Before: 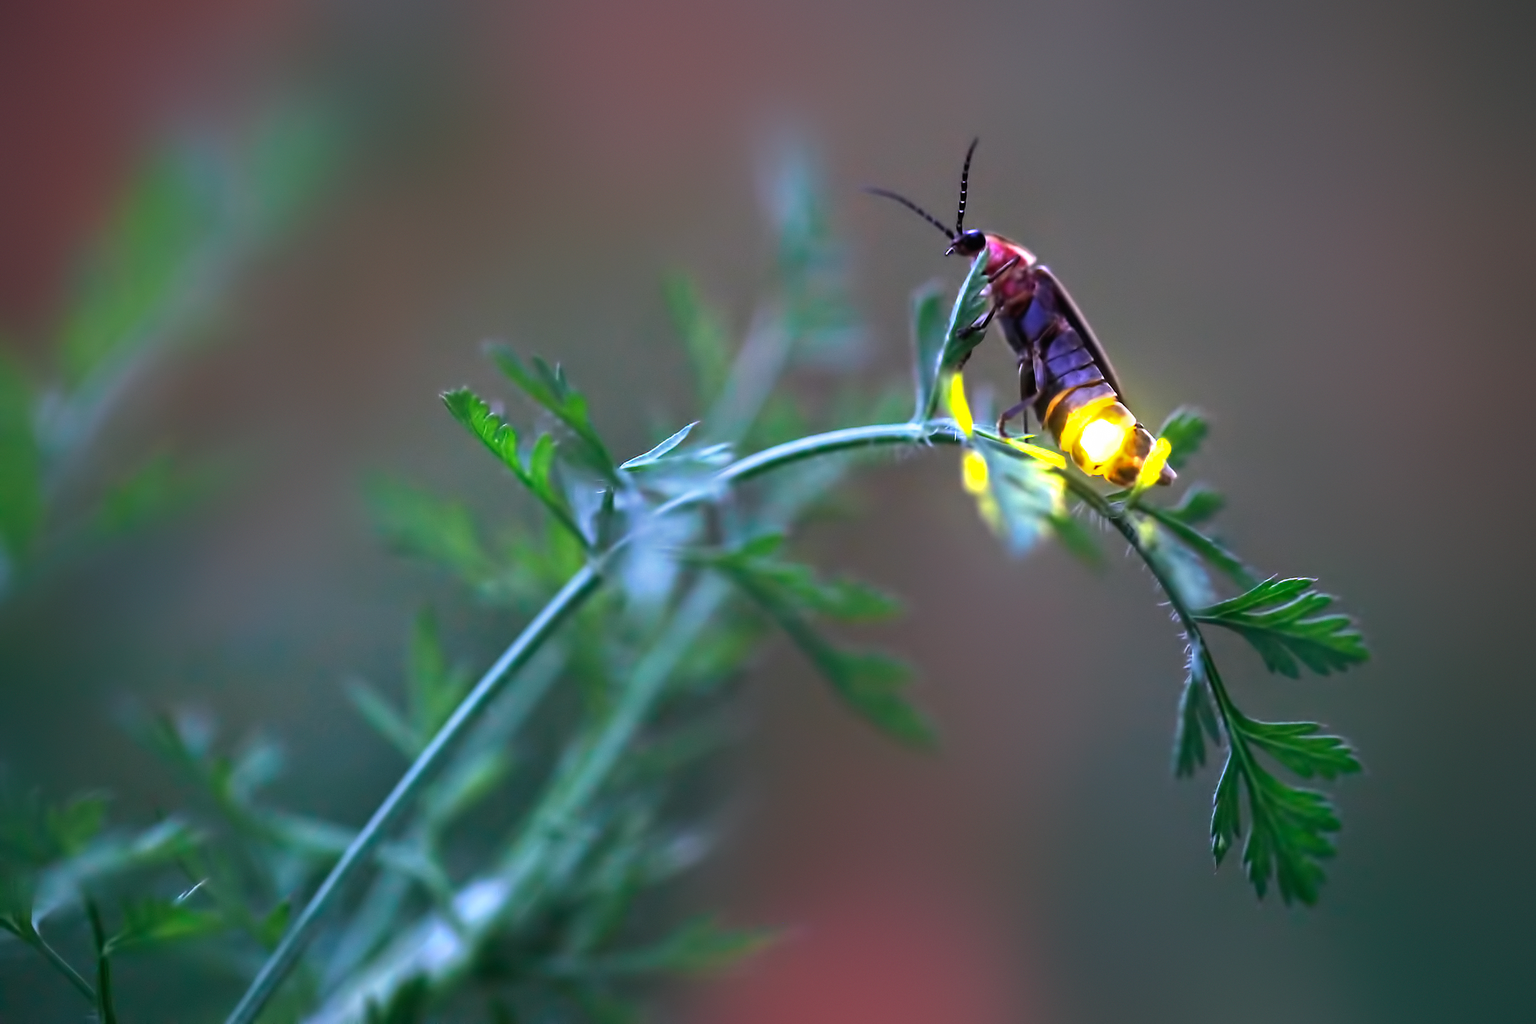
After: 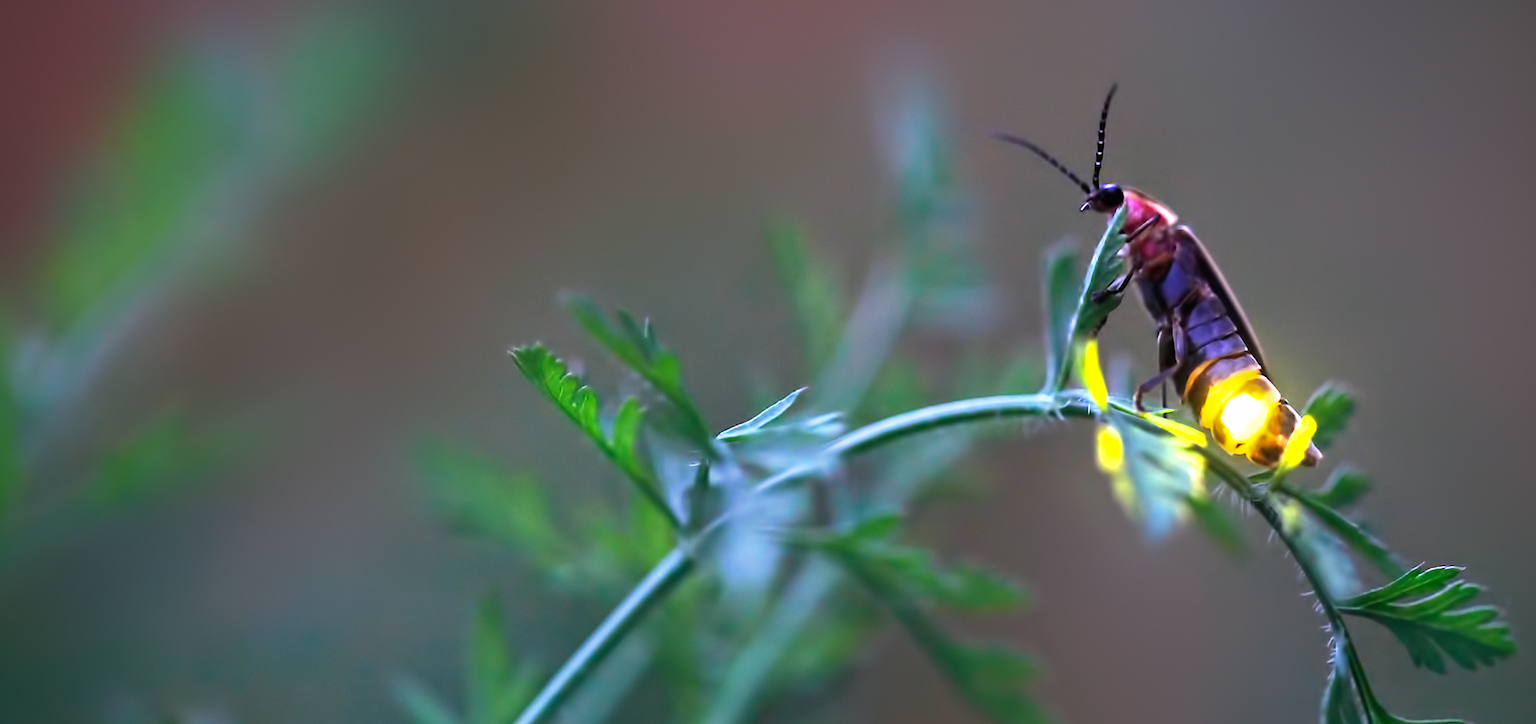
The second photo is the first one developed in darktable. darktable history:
crop: left 1.509%, top 3.452%, right 7.696%, bottom 28.452%
rotate and perspective: rotation 0.679°, lens shift (horizontal) 0.136, crop left 0.009, crop right 0.991, crop top 0.078, crop bottom 0.95
